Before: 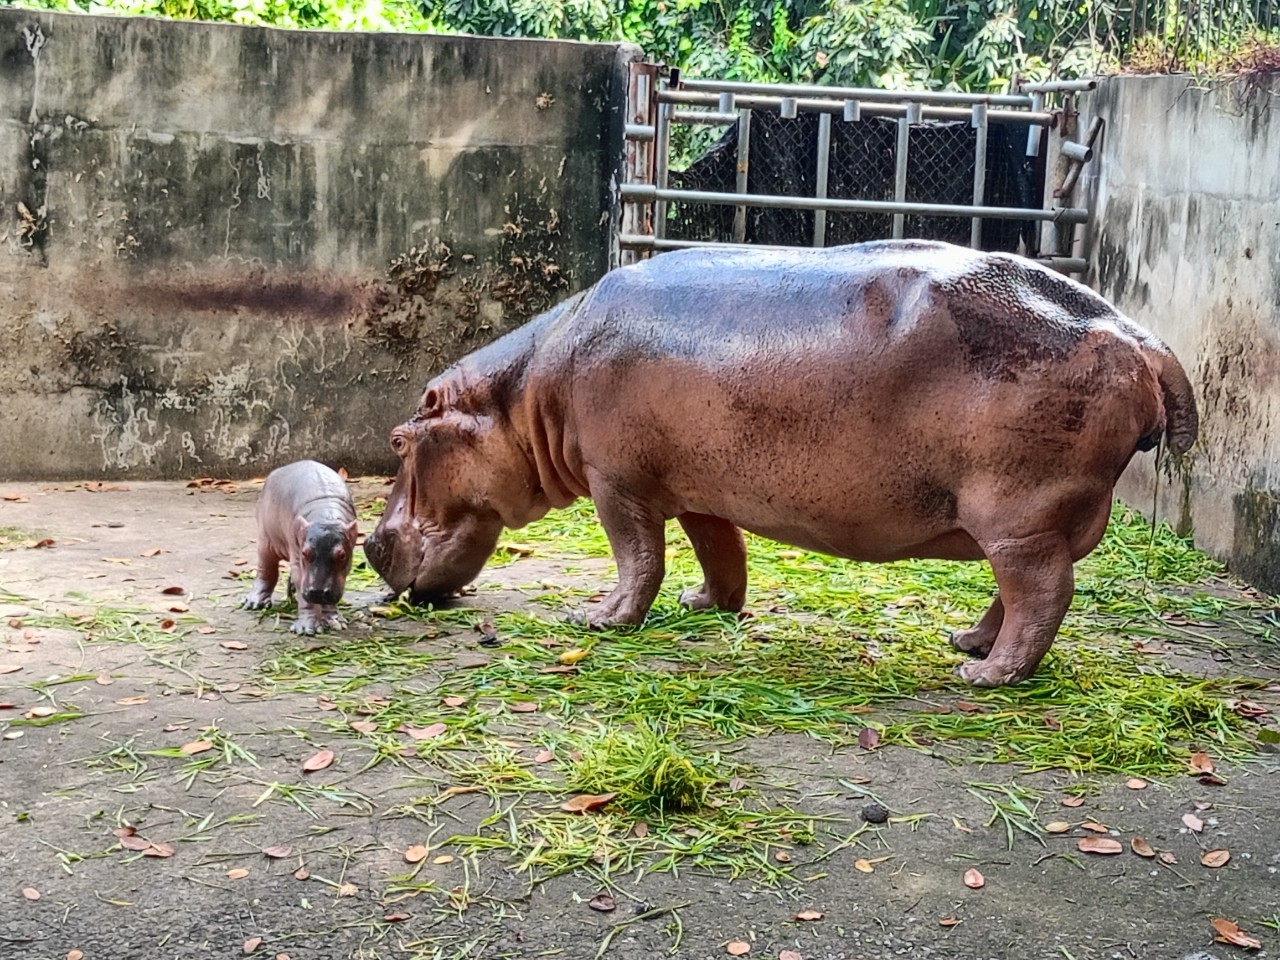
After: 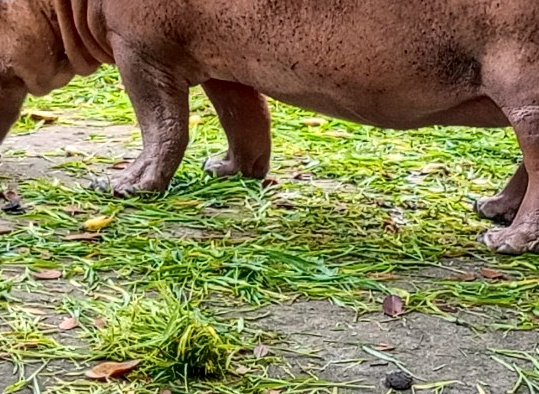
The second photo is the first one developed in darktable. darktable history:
crop: left 37.221%, top 45.169%, right 20.63%, bottom 13.777%
local contrast: detail 130%
